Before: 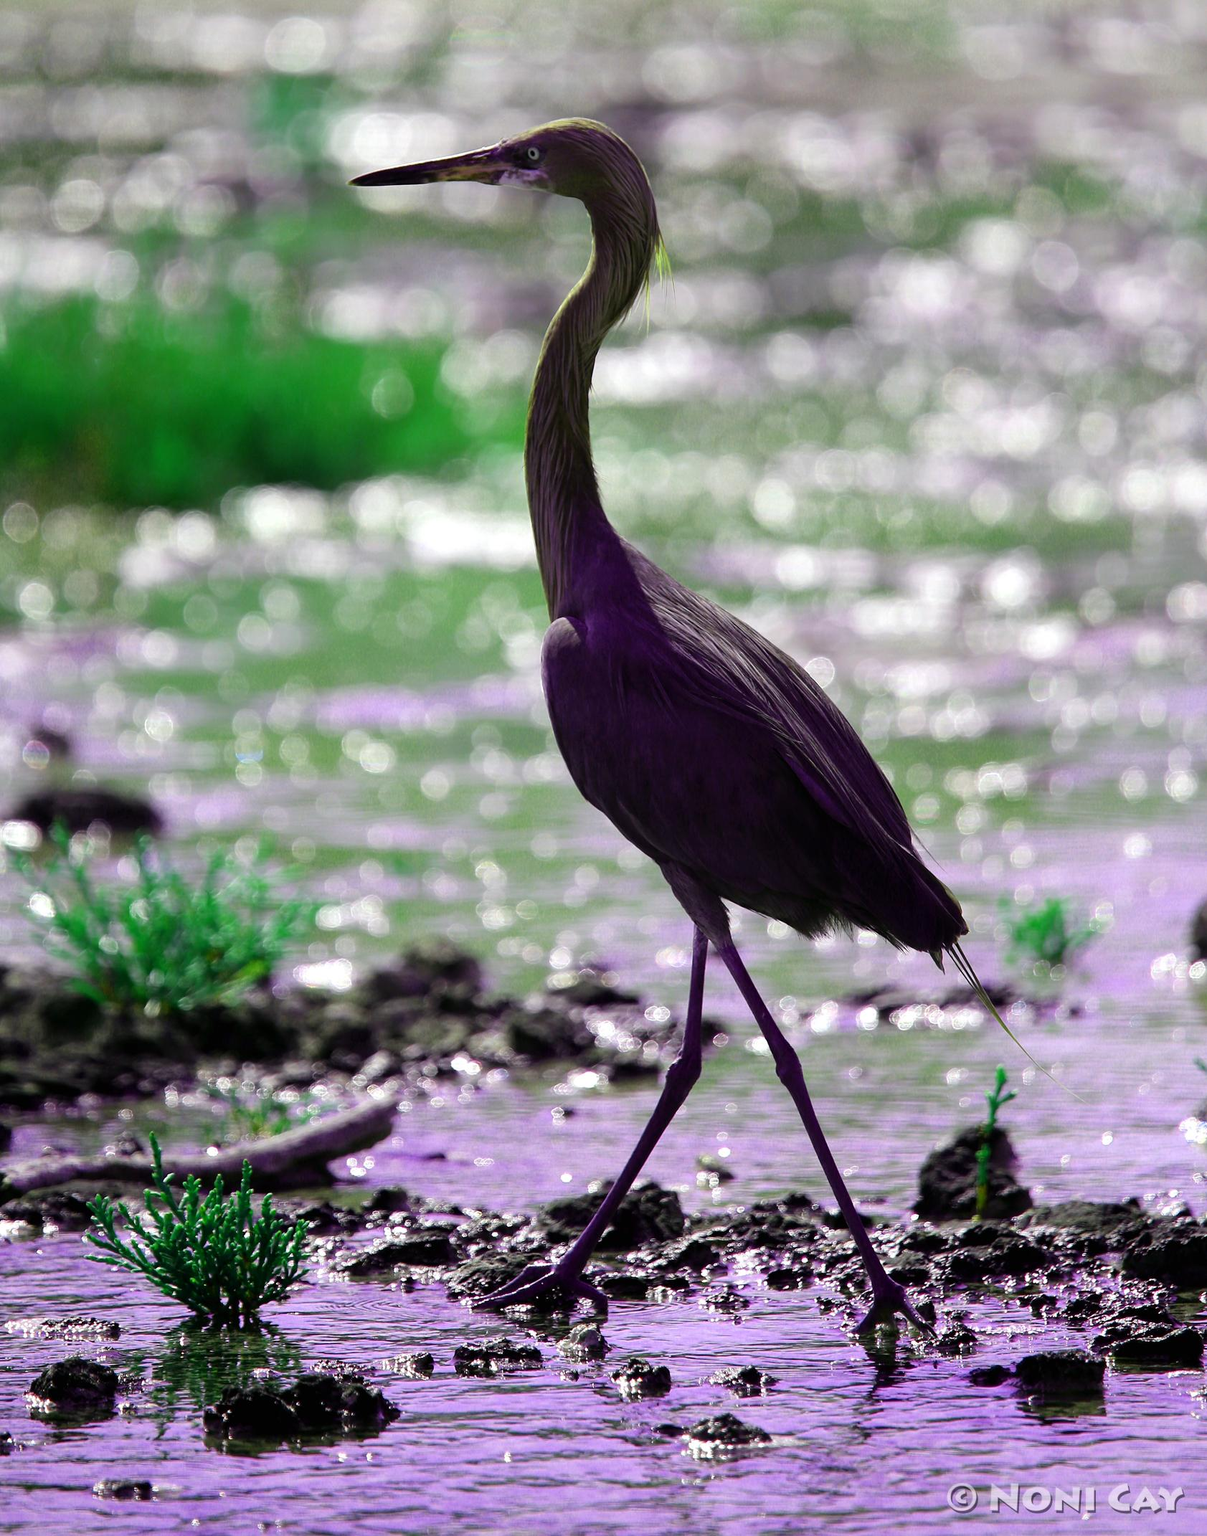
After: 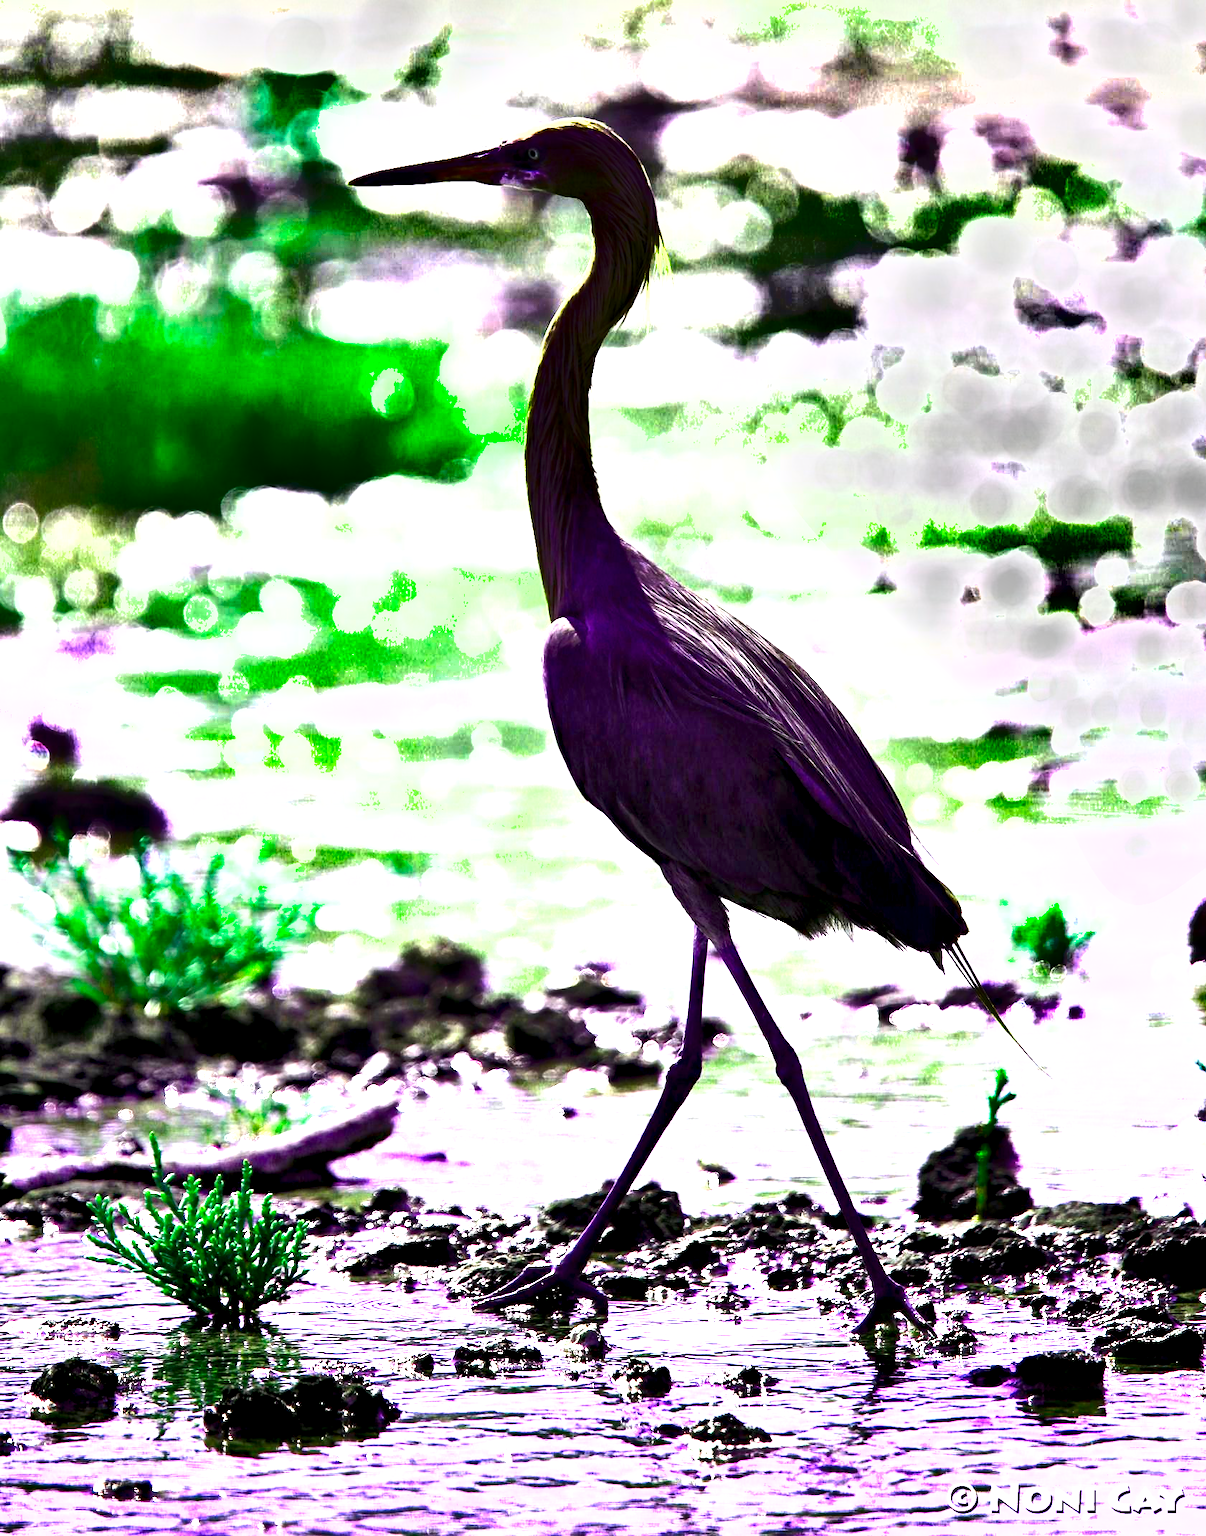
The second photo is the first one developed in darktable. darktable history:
shadows and highlights: radius 173.48, shadows 27.22, white point adjustment 2.94, highlights -67.93, soften with gaussian
exposure: black level correction 0, exposure 1.742 EV, compensate highlight preservation false
contrast equalizer: octaves 7, y [[0.528, 0.548, 0.563, 0.562, 0.546, 0.526], [0.55 ×6], [0 ×6], [0 ×6], [0 ×6]]
haze removal: compatibility mode true, adaptive false
